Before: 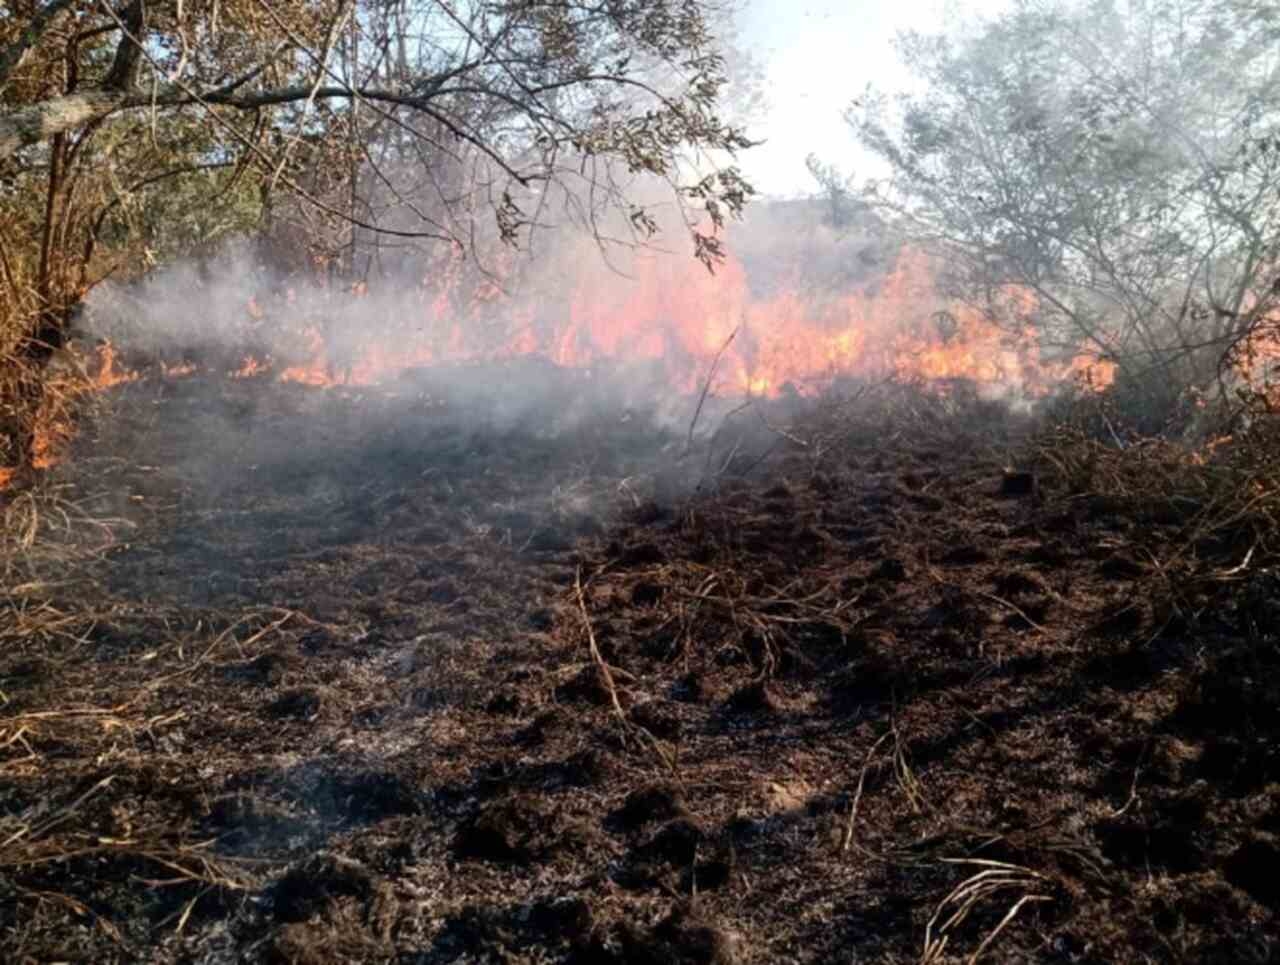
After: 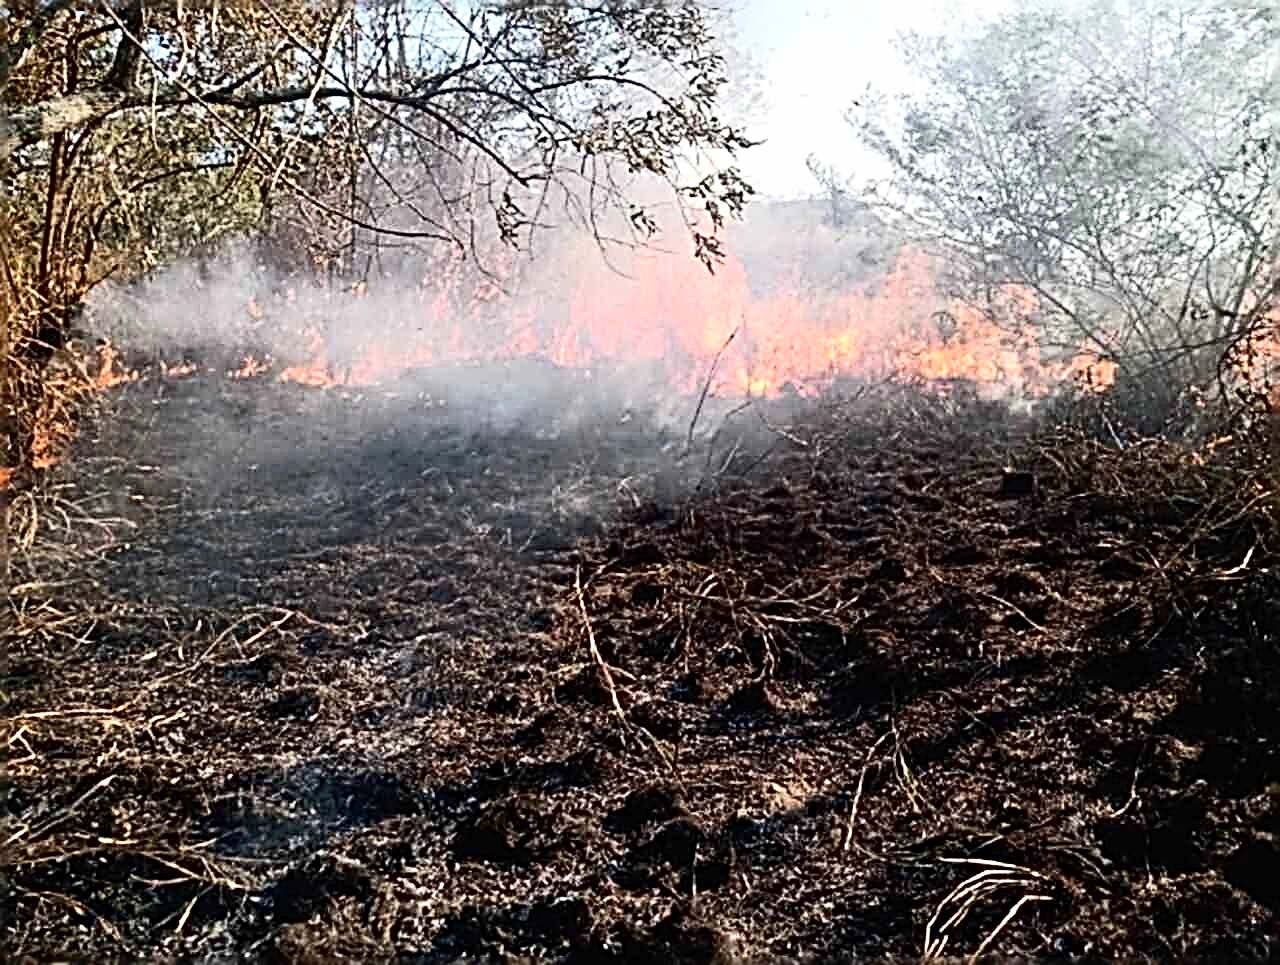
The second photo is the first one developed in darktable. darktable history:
tone curve: curves: ch0 [(0, 0) (0.003, 0.01) (0.011, 0.015) (0.025, 0.023) (0.044, 0.038) (0.069, 0.058) (0.1, 0.093) (0.136, 0.134) (0.177, 0.176) (0.224, 0.221) (0.277, 0.282) (0.335, 0.36) (0.399, 0.438) (0.468, 0.54) (0.543, 0.632) (0.623, 0.724) (0.709, 0.814) (0.801, 0.885) (0.898, 0.947) (1, 1)], color space Lab, independent channels
sharpen: radius 3.195, amount 1.729
